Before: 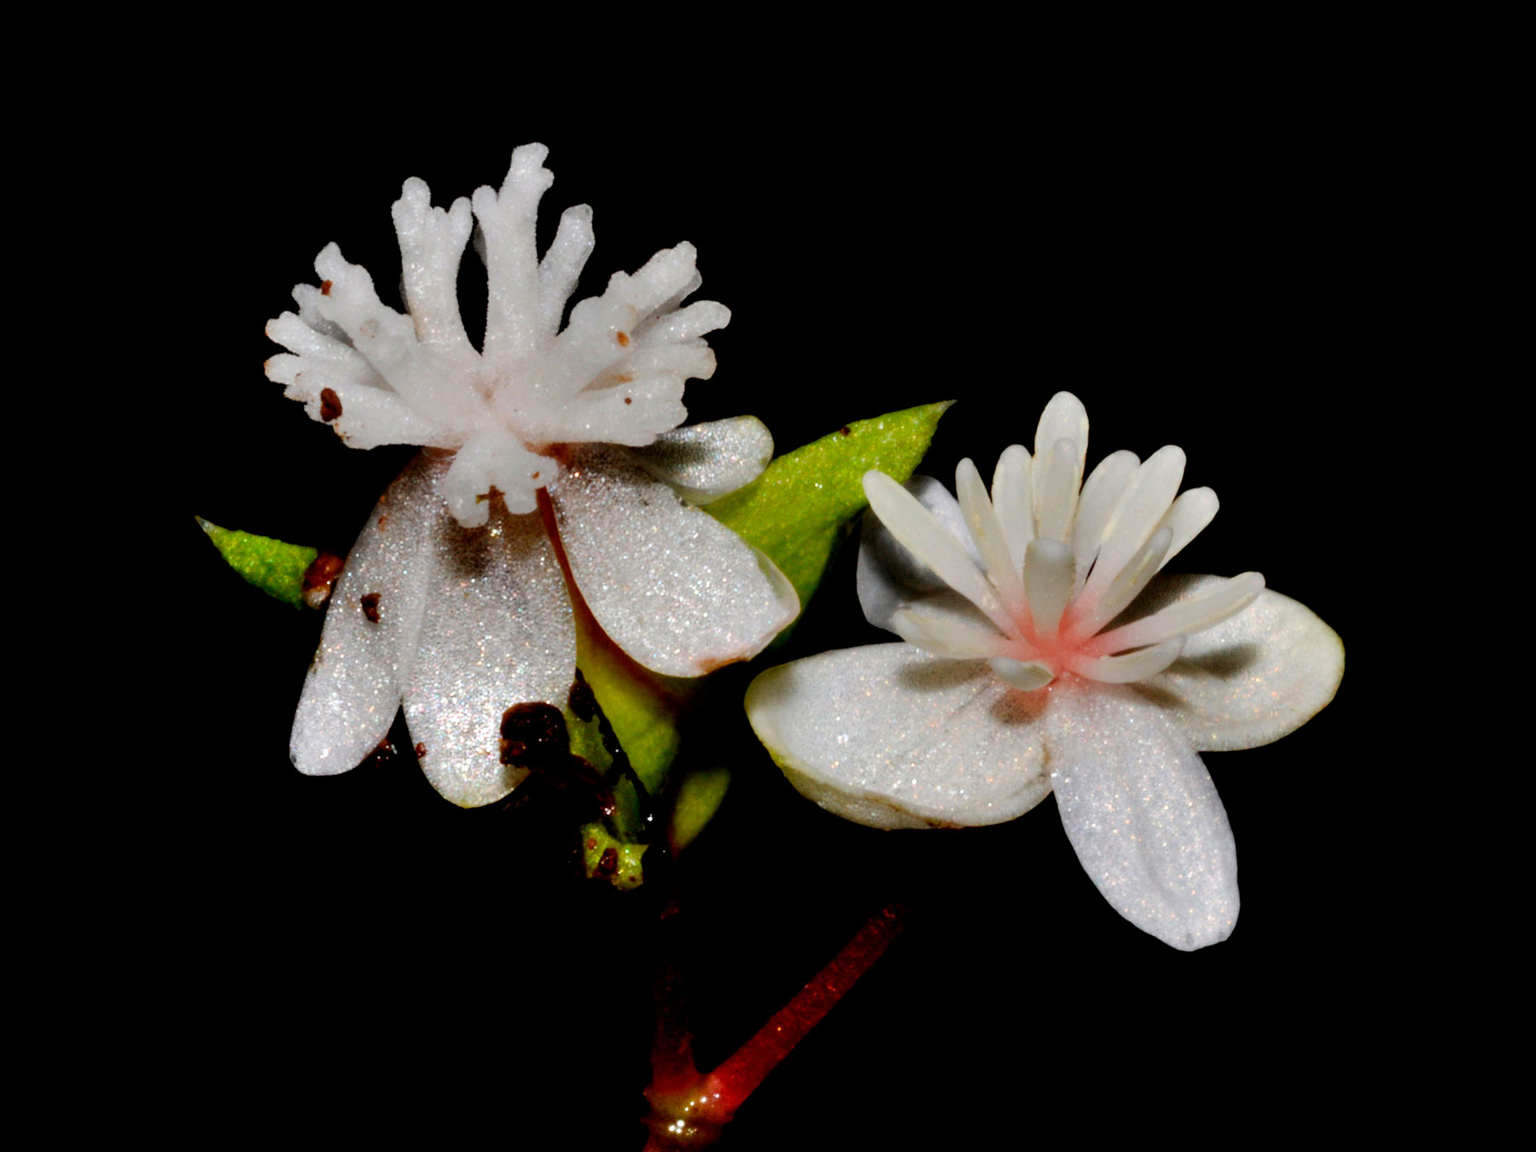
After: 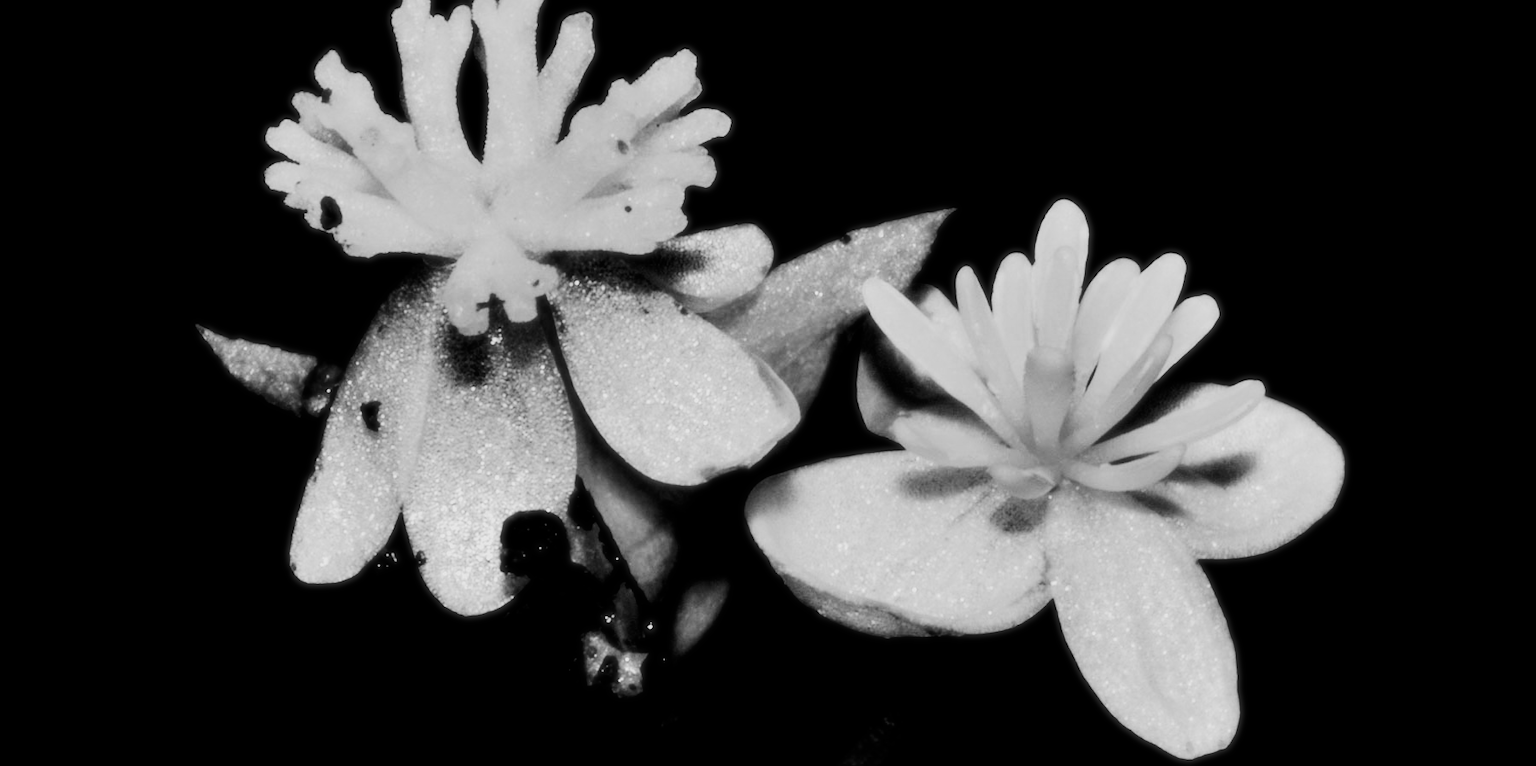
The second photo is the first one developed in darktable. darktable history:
exposure: exposure 0.375 EV, compensate highlight preservation false
white balance: red 0.766, blue 1.537
contrast brightness saturation: contrast 0.25, saturation -0.31
filmic rgb: white relative exposure 3.8 EV, hardness 4.35
soften: size 10%, saturation 50%, brightness 0.2 EV, mix 10%
crop: top 16.727%, bottom 16.727%
color zones: curves: ch1 [(0, -0.014) (0.143, -0.013) (0.286, -0.013) (0.429, -0.016) (0.571, -0.019) (0.714, -0.015) (0.857, 0.002) (1, -0.014)]
